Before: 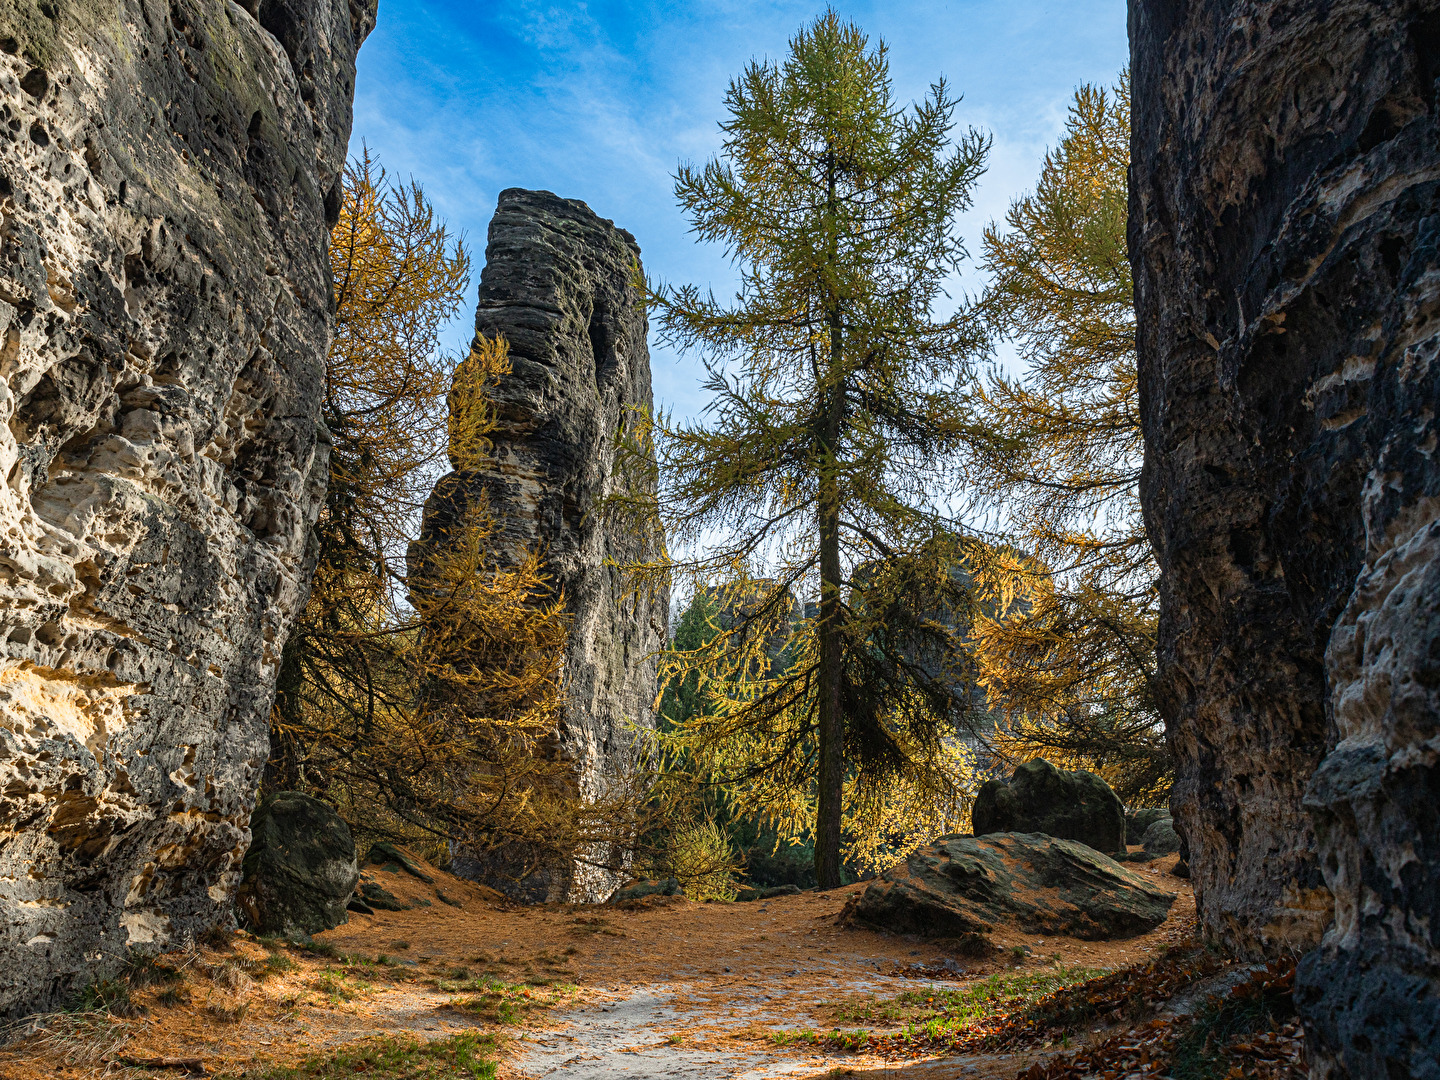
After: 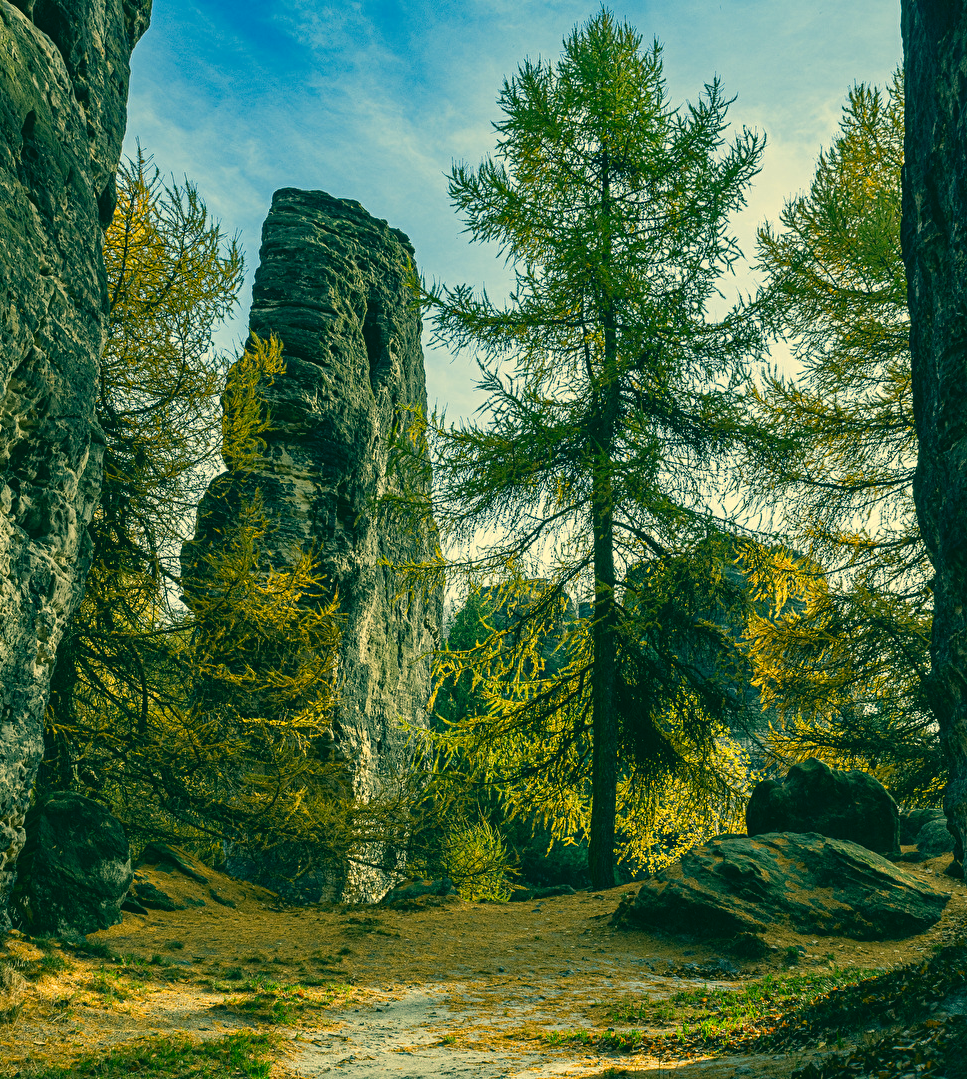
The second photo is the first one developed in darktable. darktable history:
crop and rotate: left 15.737%, right 17.062%
contrast brightness saturation: saturation -0.067
color correction: highlights a* 2.09, highlights b* 34.4, shadows a* -36.36, shadows b* -6.19
